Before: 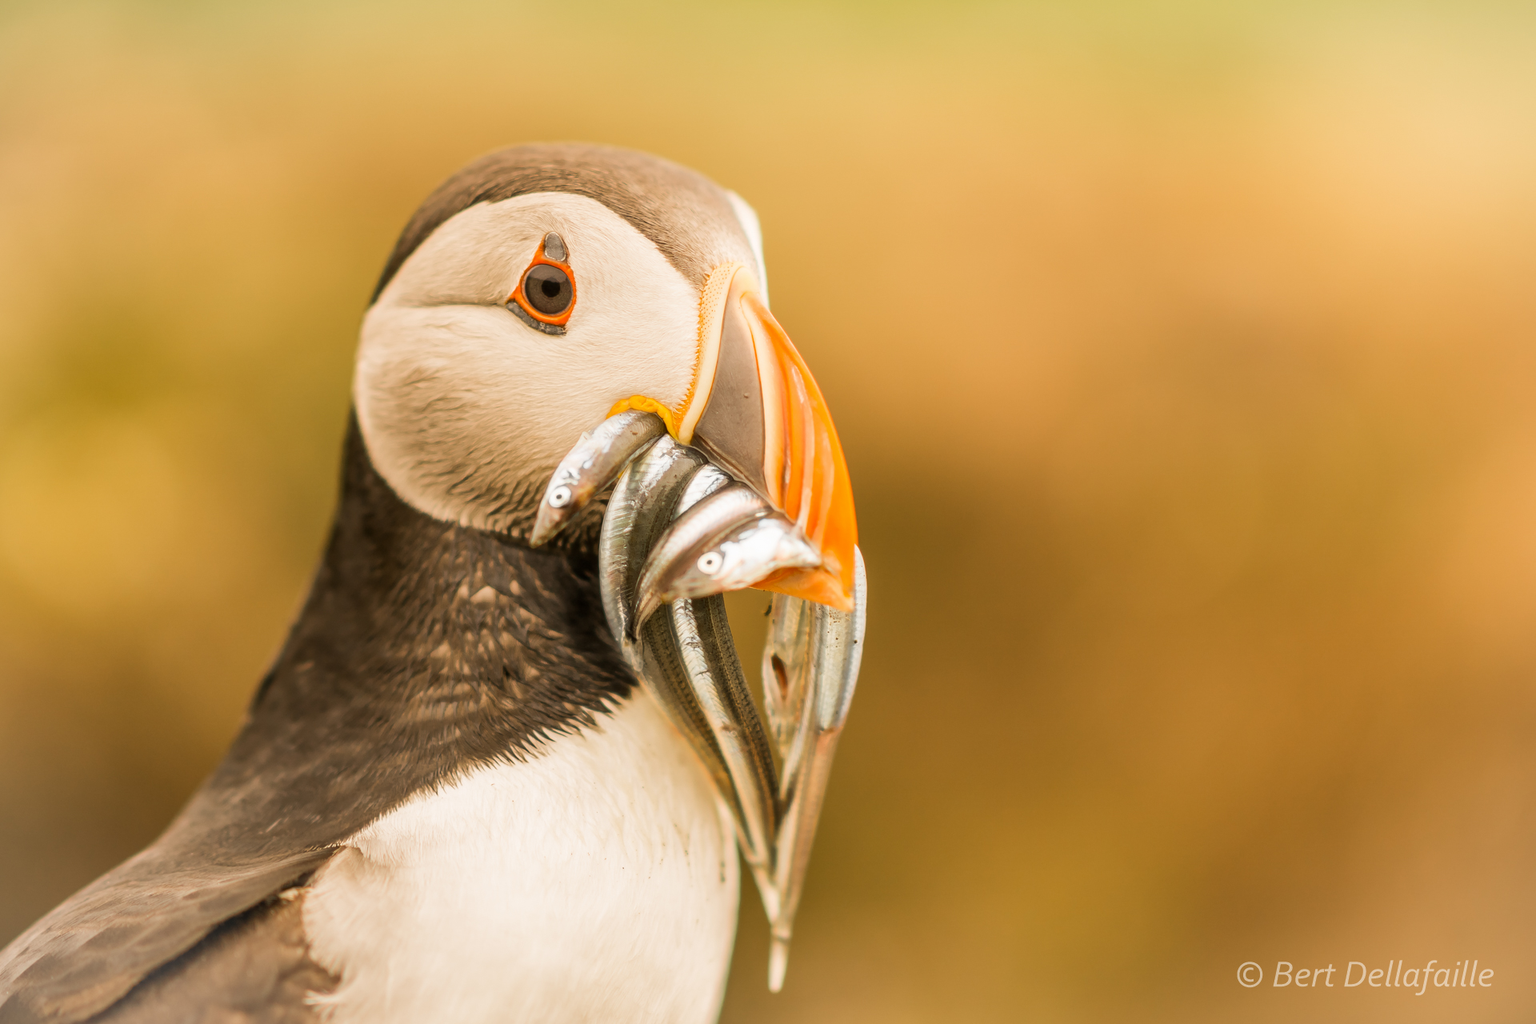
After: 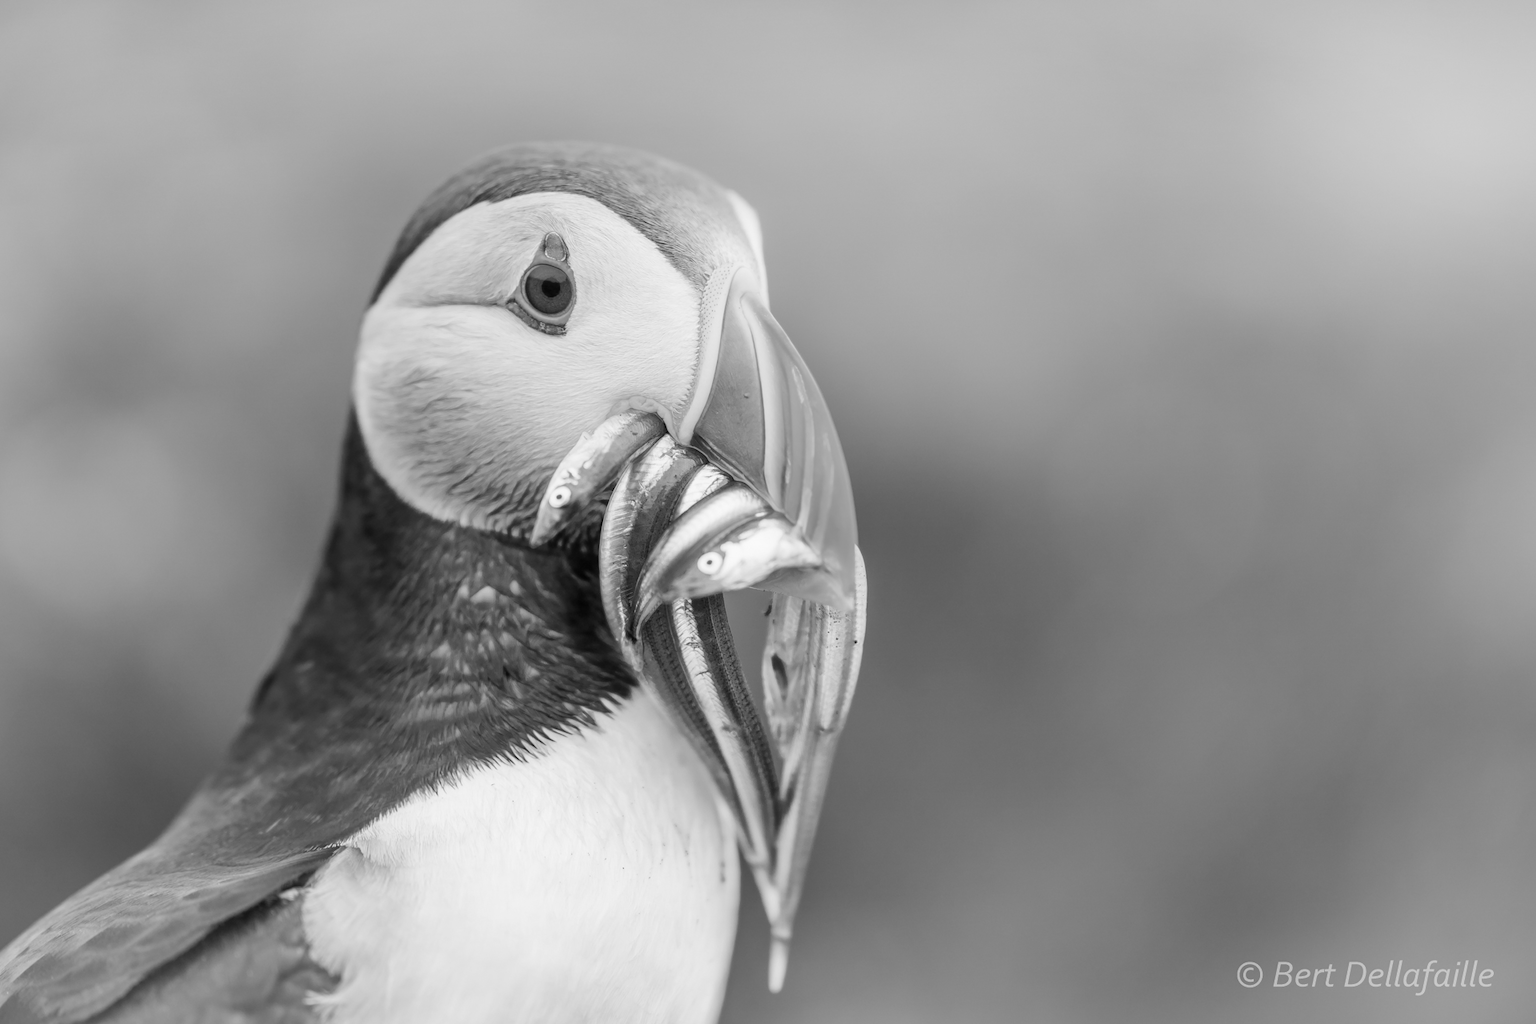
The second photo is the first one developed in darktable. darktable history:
velvia: strength 45%
monochrome: size 1
